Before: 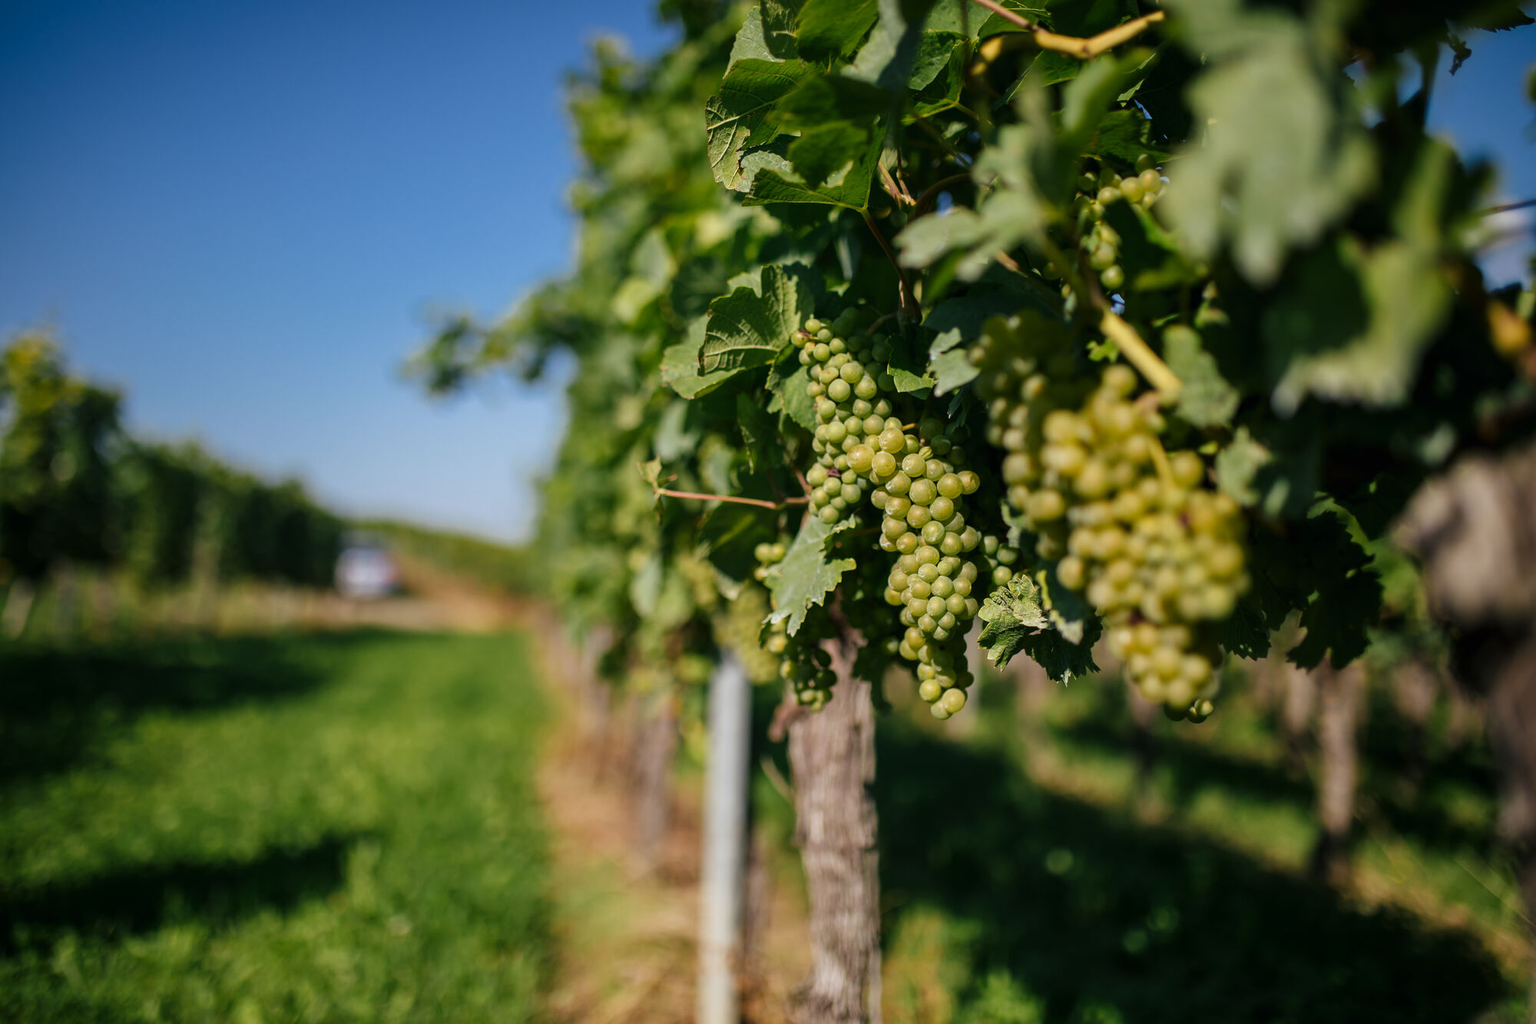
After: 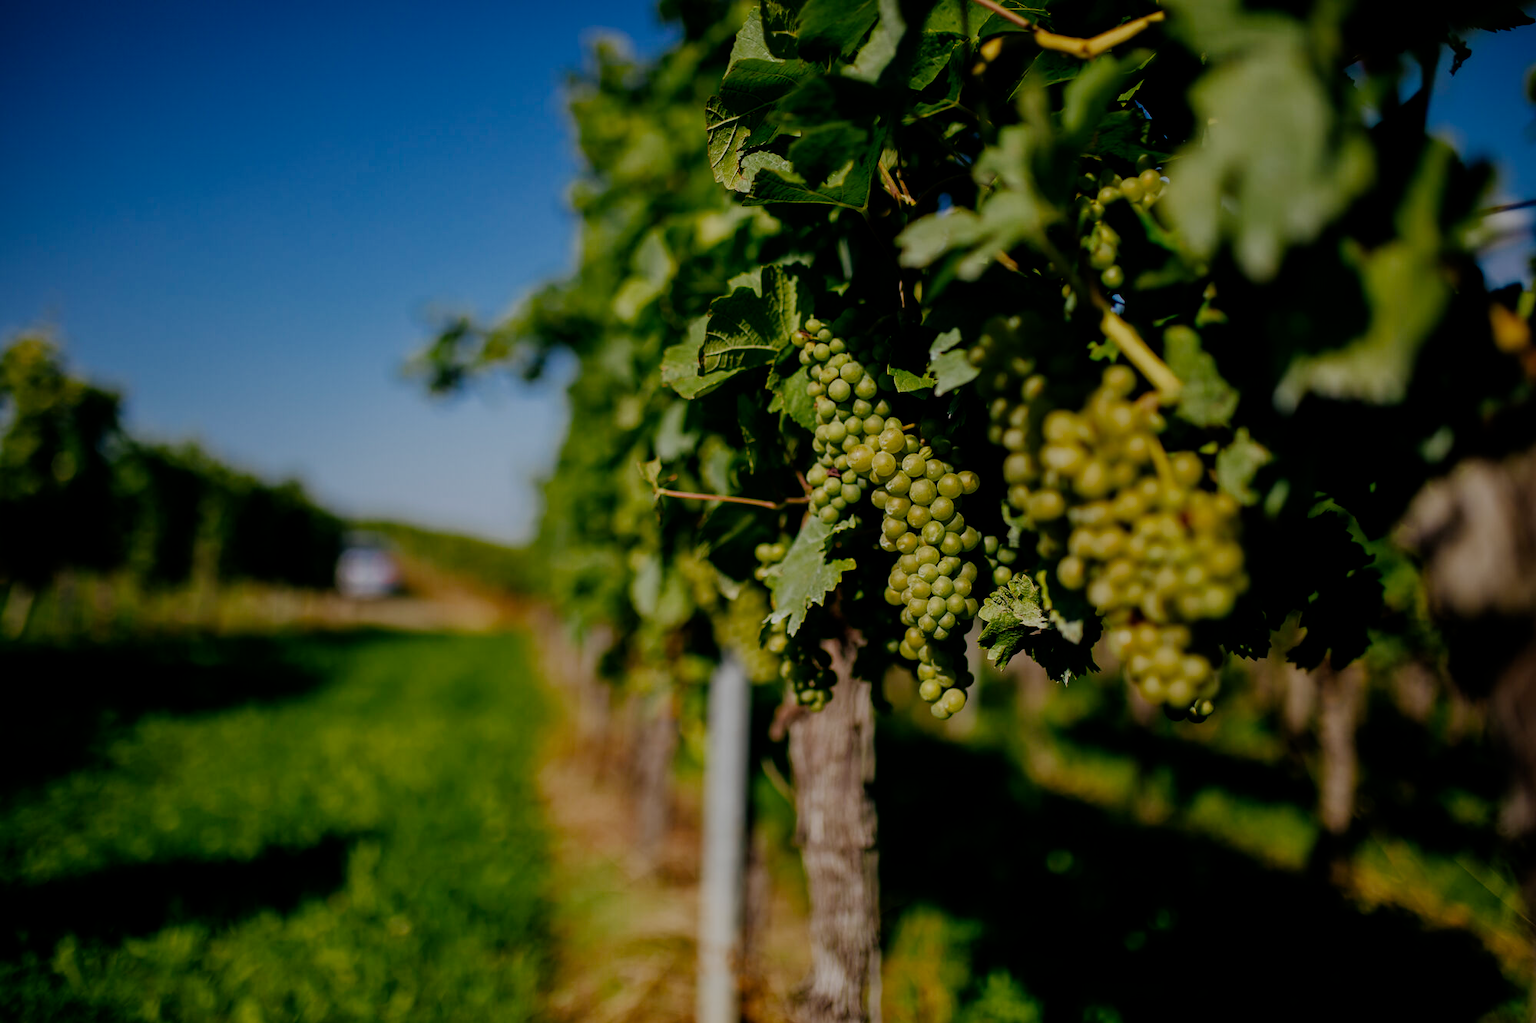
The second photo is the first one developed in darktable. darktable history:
filmic rgb: middle gray luminance 29%, black relative exposure -10.3 EV, white relative exposure 5.5 EV, threshold 6 EV, target black luminance 0%, hardness 3.95, latitude 2.04%, contrast 1.132, highlights saturation mix 5%, shadows ↔ highlights balance 15.11%, add noise in highlights 0, preserve chrominance no, color science v3 (2019), use custom middle-gray values true, iterations of high-quality reconstruction 0, contrast in highlights soft, enable highlight reconstruction true
color balance rgb: shadows fall-off 101%, linear chroma grading › mid-tones 7.63%, perceptual saturation grading › mid-tones 11.68%, mask middle-gray fulcrum 22.45%, global vibrance 10.11%, saturation formula JzAzBz (2021)
